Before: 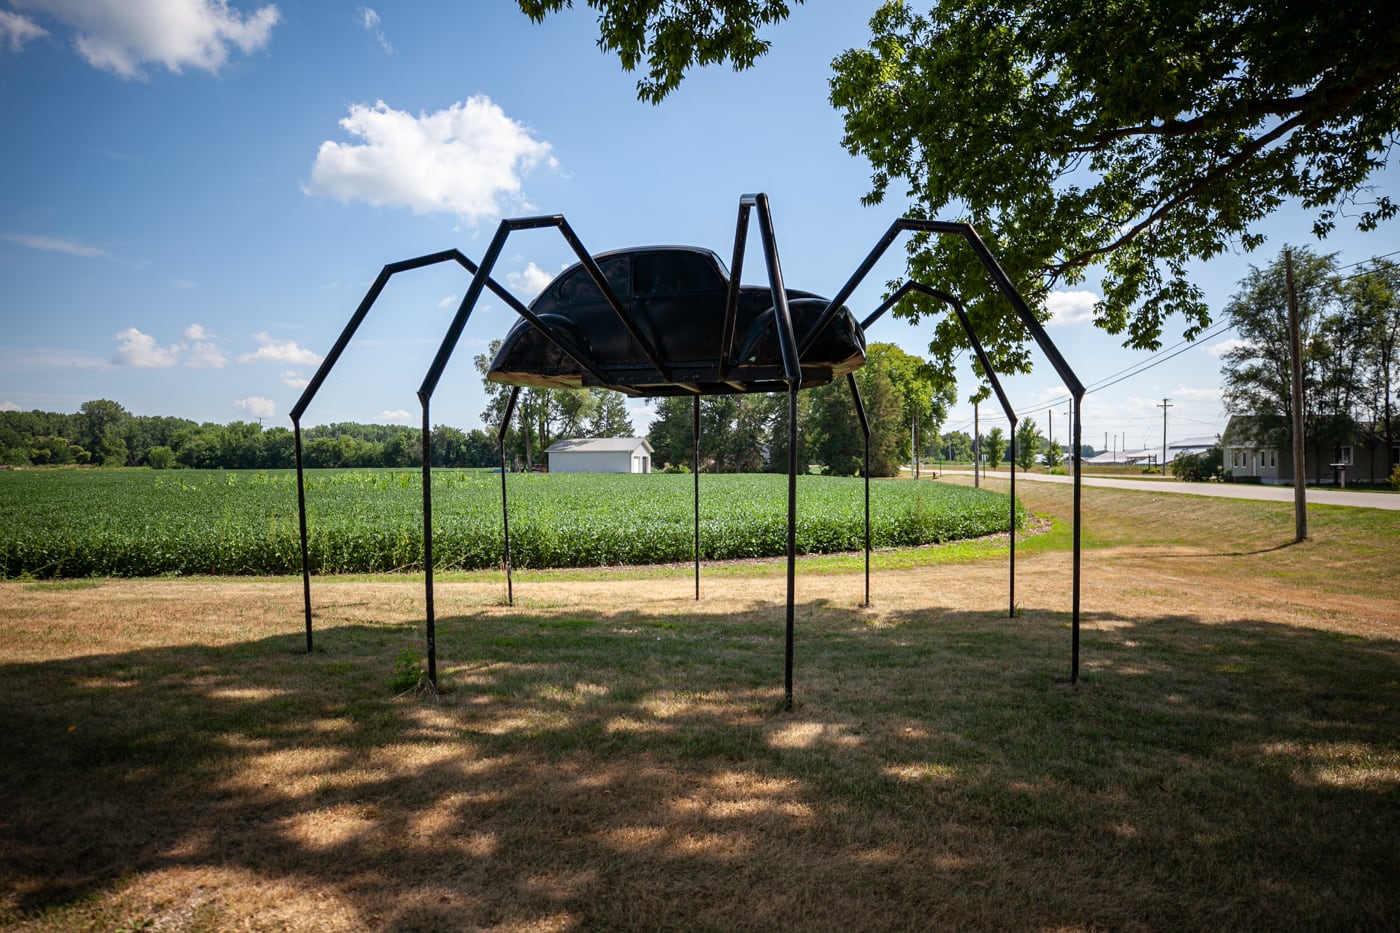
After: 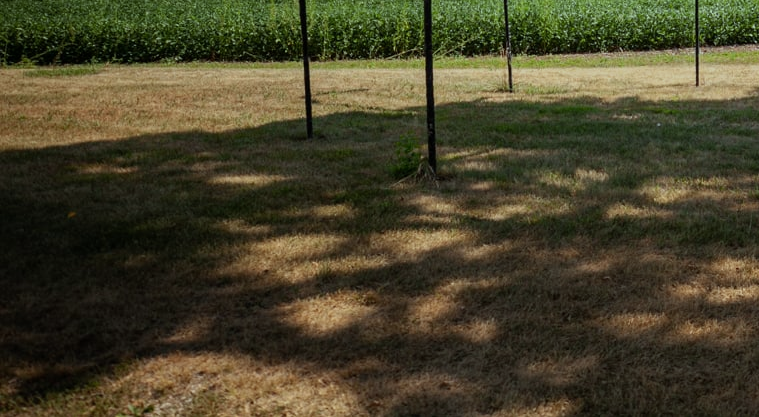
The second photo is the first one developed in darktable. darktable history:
crop and rotate: top 55.094%, right 45.757%, bottom 0.193%
color correction: highlights a* -6.7, highlights b* 0.466
exposure: exposure -0.572 EV, compensate highlight preservation false
